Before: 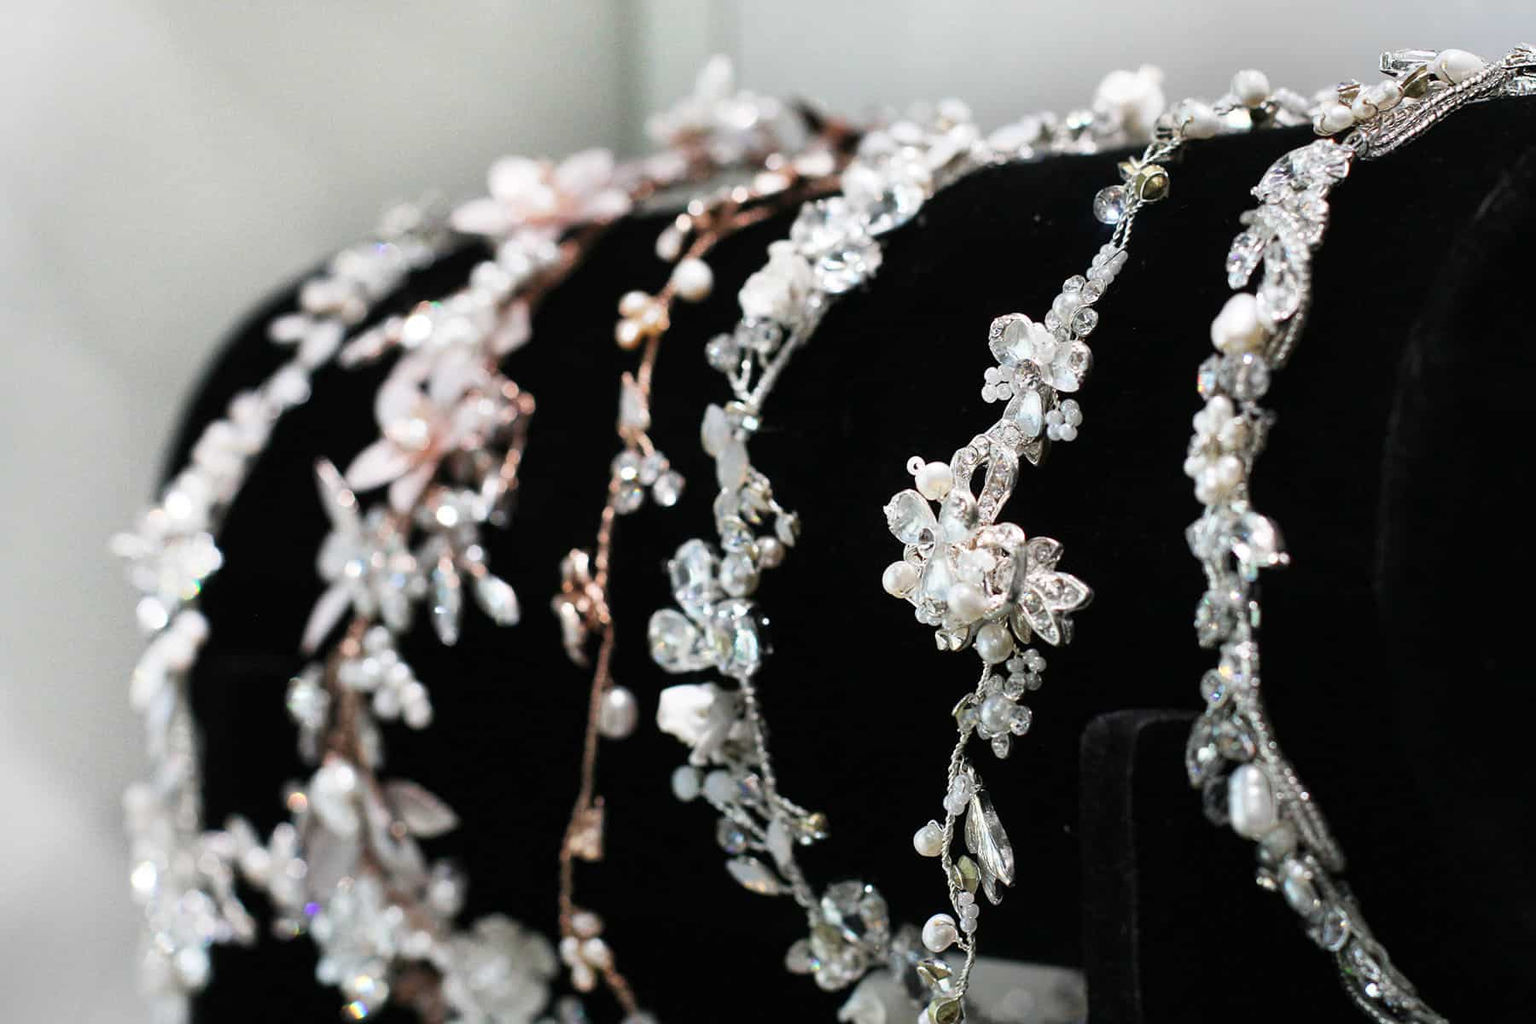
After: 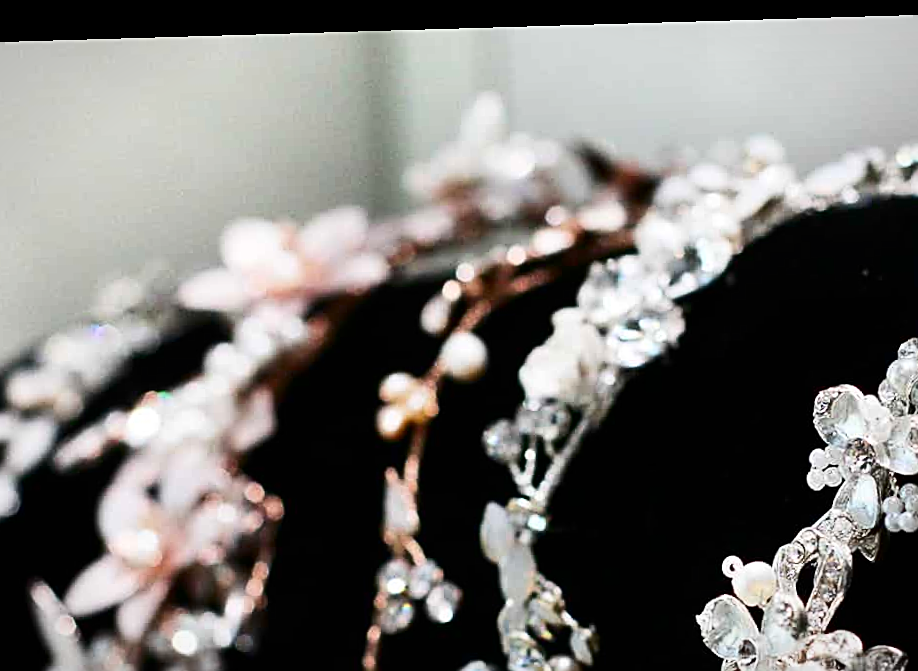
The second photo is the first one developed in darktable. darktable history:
contrast brightness saturation: contrast 0.21, brightness -0.11, saturation 0.21
crop: left 19.556%, right 30.401%, bottom 46.458%
vignetting: fall-off start 100%, brightness -0.282, width/height ratio 1.31
sharpen: on, module defaults
rotate and perspective: rotation -1.77°, lens shift (horizontal) 0.004, automatic cropping off
